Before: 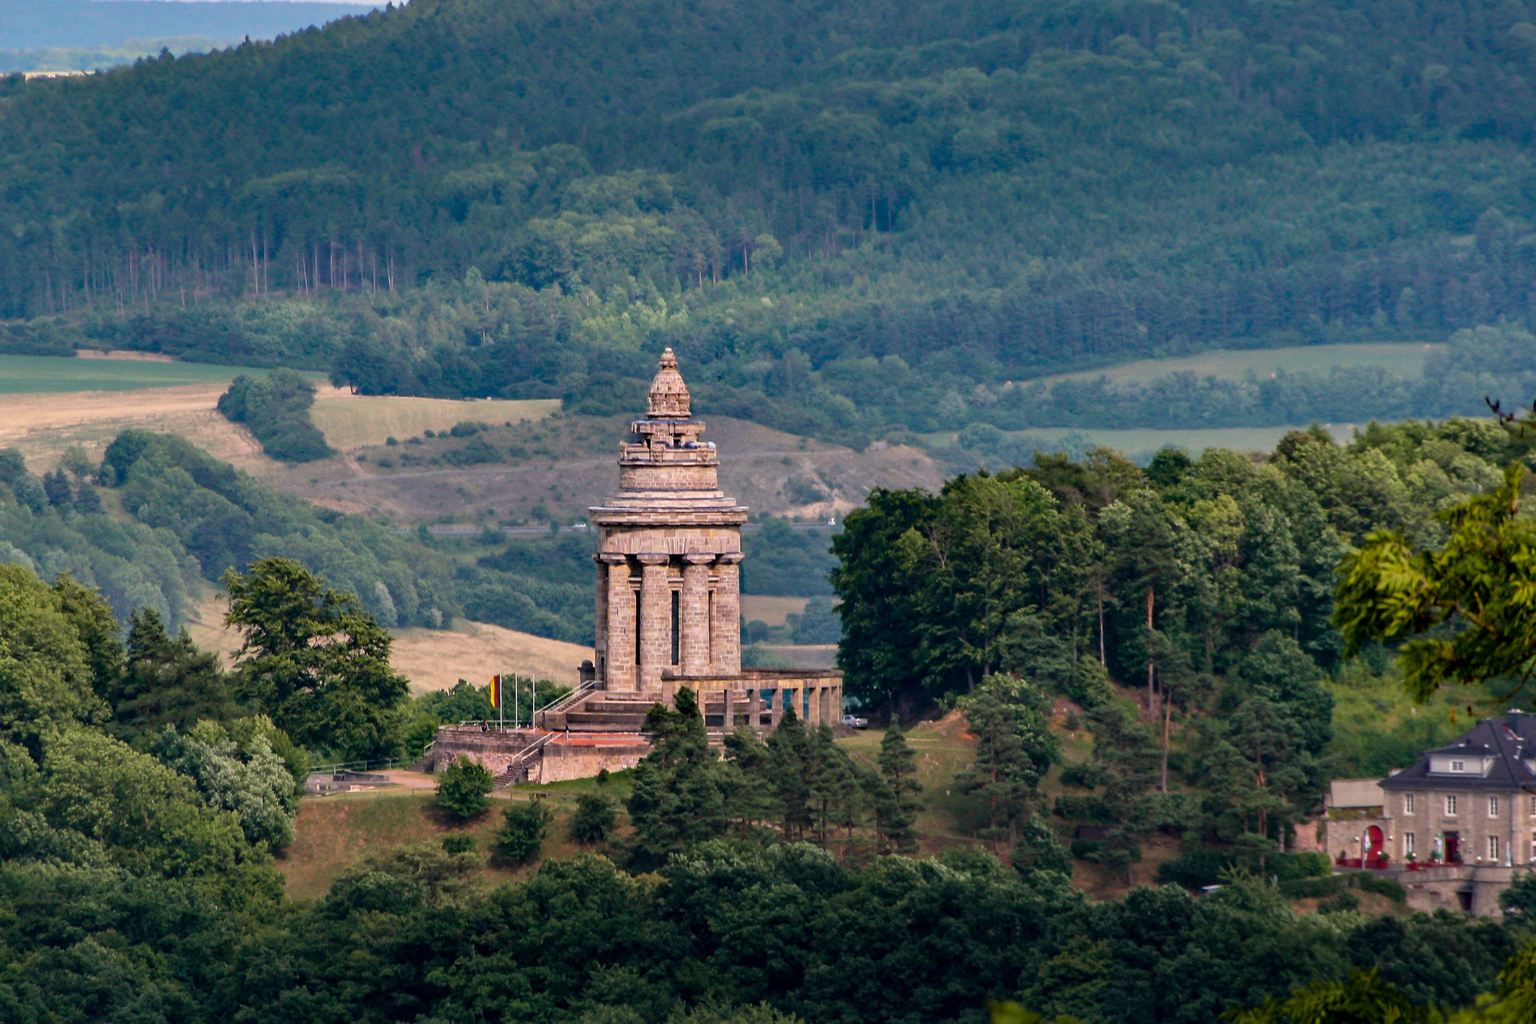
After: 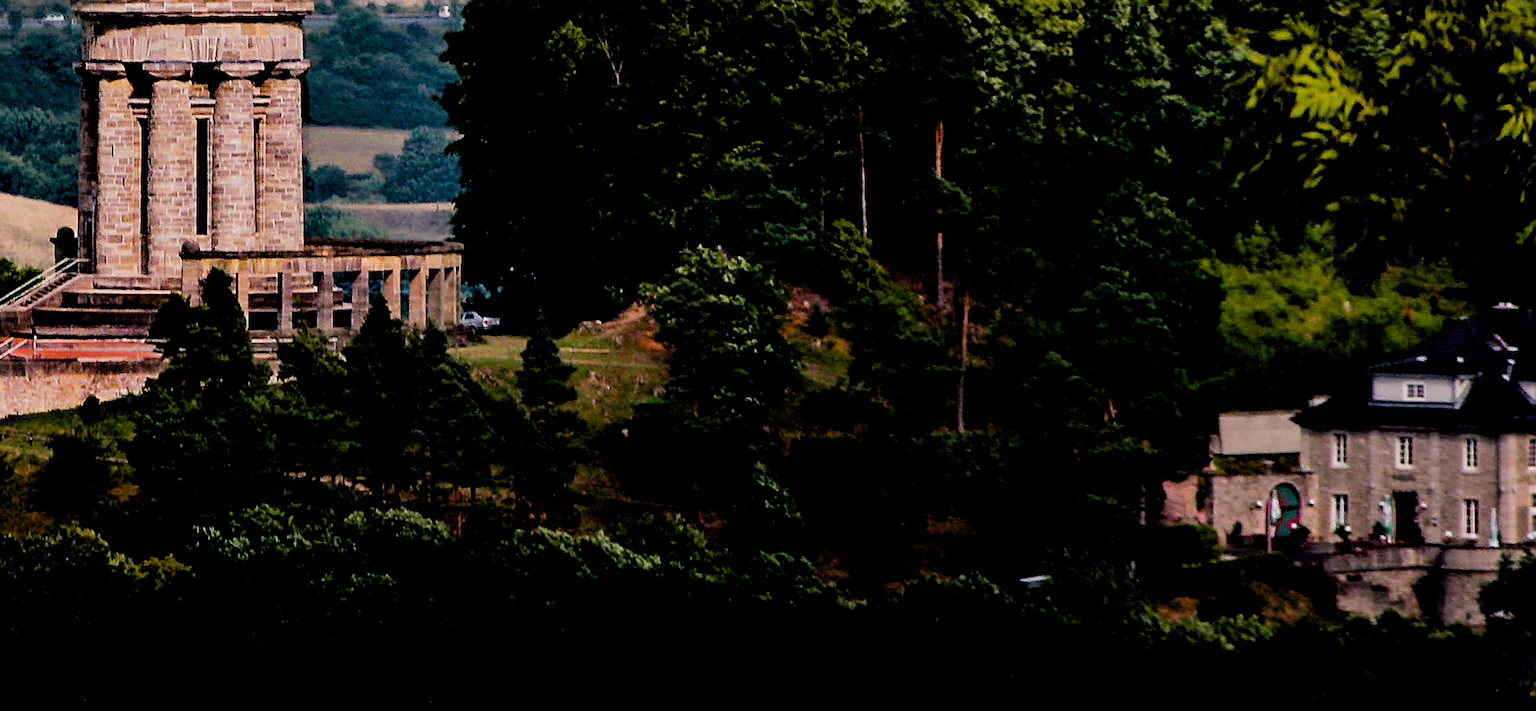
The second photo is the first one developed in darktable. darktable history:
sharpen: on, module defaults
filmic rgb: black relative exposure -5 EV, hardness 2.88, contrast 1.3, highlights saturation mix -30%
crop and rotate: left 35.509%, top 50.238%, bottom 4.934%
exposure: black level correction 0.056, exposure -0.039 EV, compensate highlight preservation false
